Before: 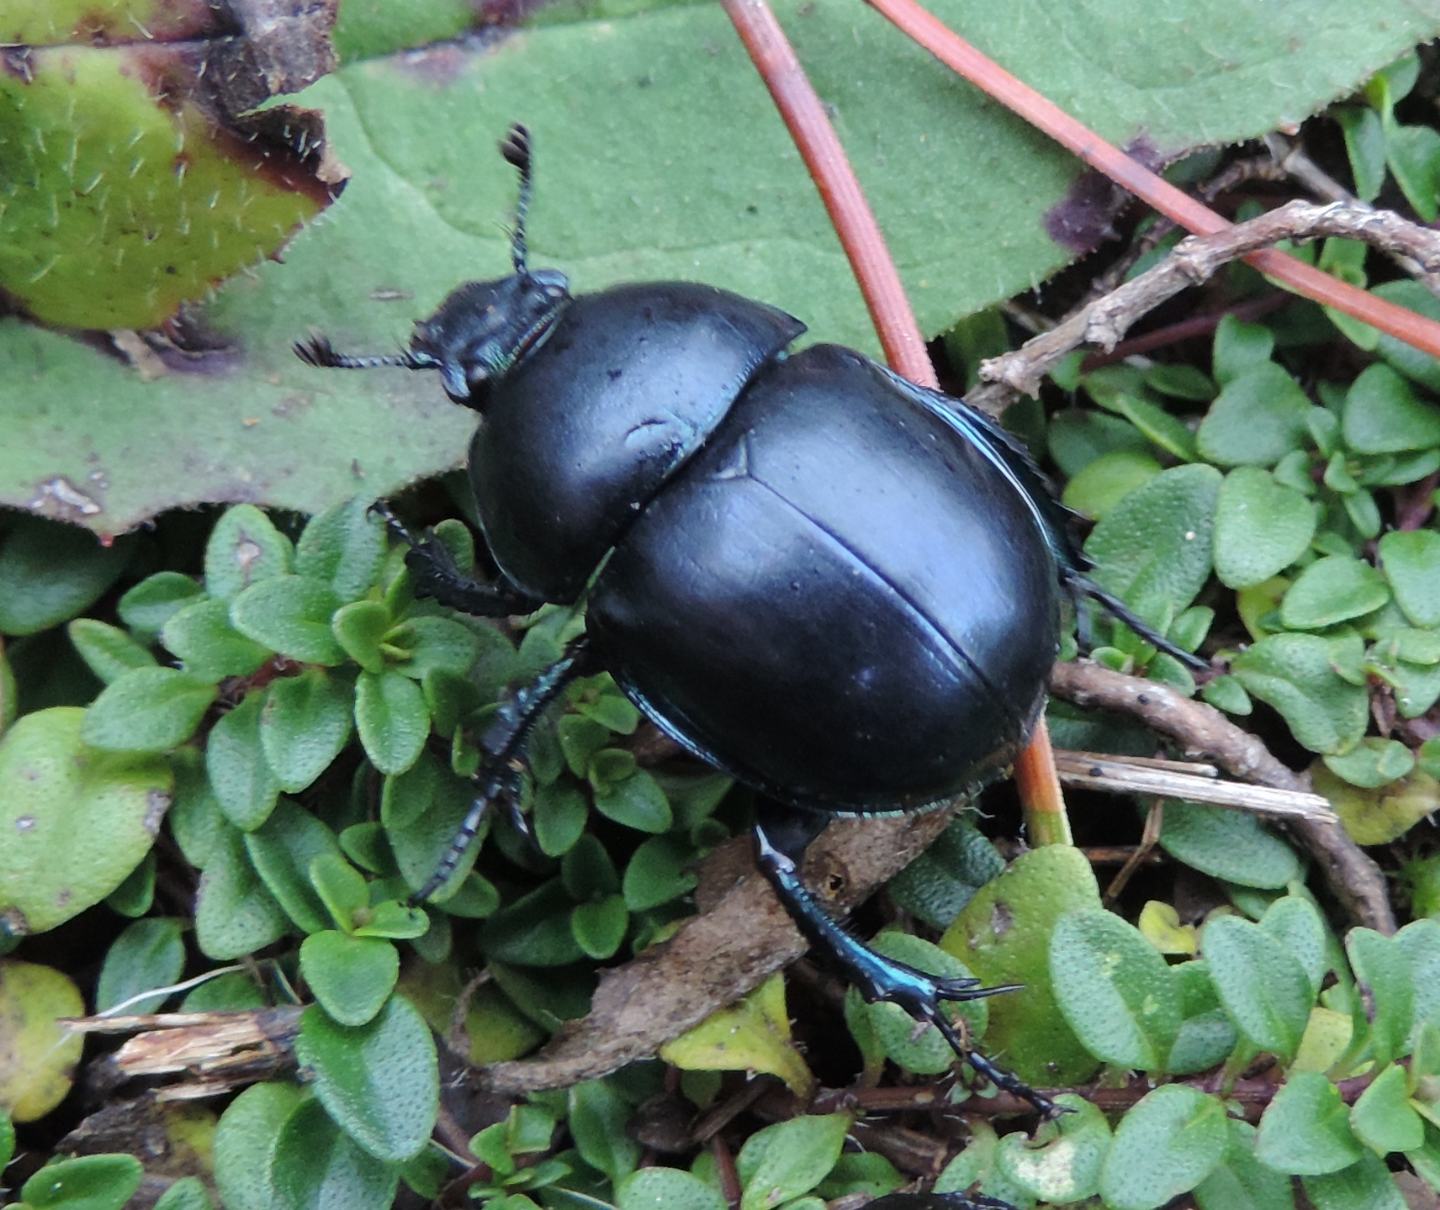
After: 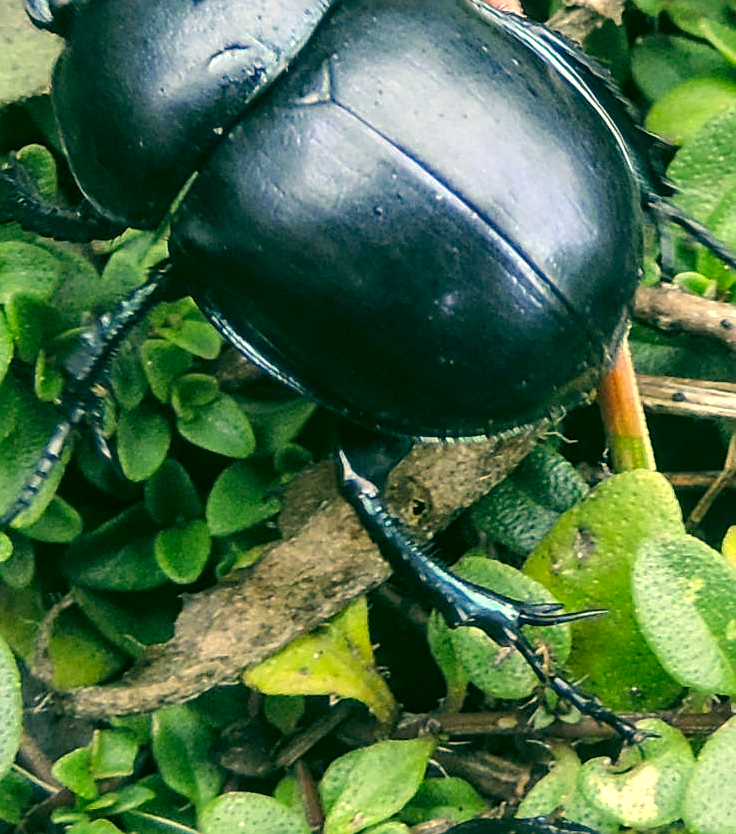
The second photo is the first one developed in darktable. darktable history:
local contrast: on, module defaults
crop and rotate: left 29.018%, top 31.052%, right 19.83%
exposure: exposure 0.6 EV, compensate highlight preservation false
color correction: highlights a* 5.66, highlights b* 33.66, shadows a* -25.32, shadows b* 3.94
sharpen: on, module defaults
